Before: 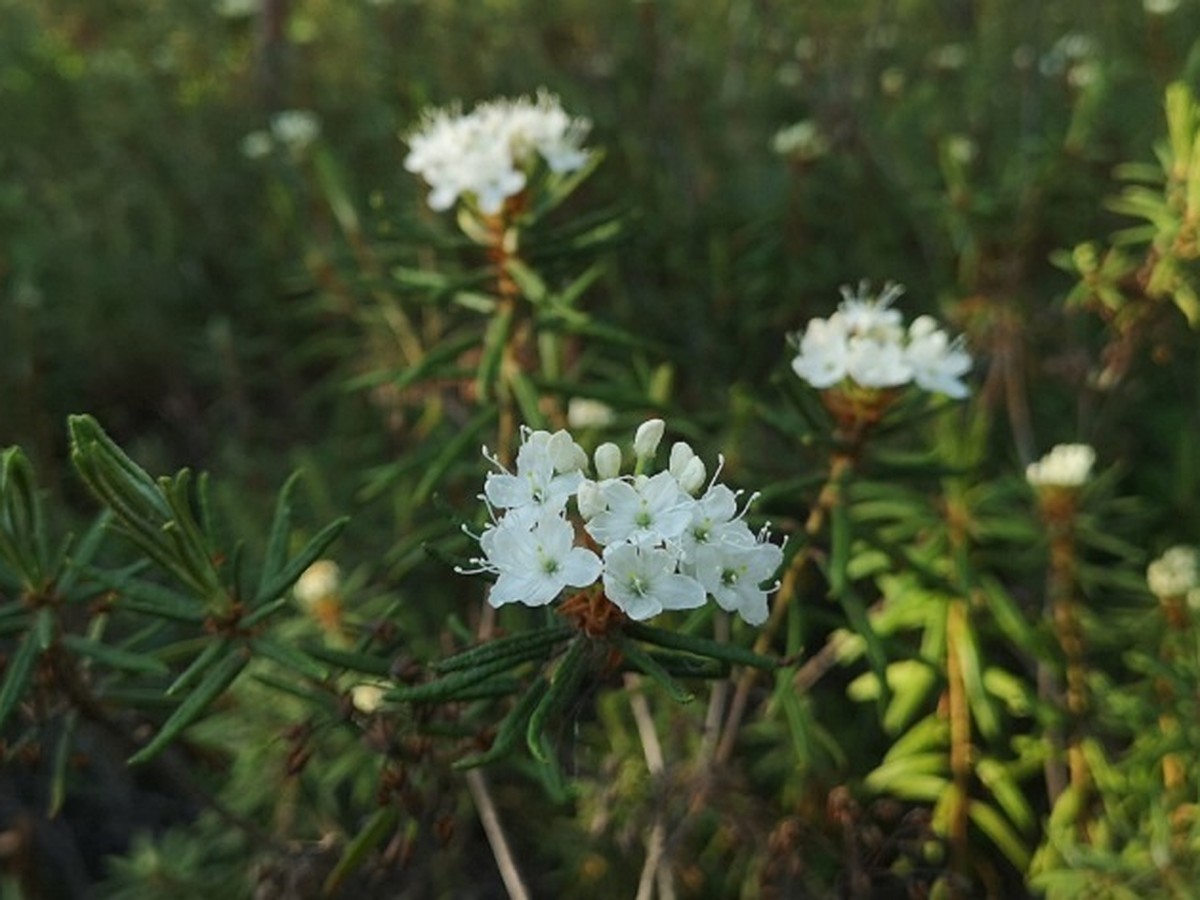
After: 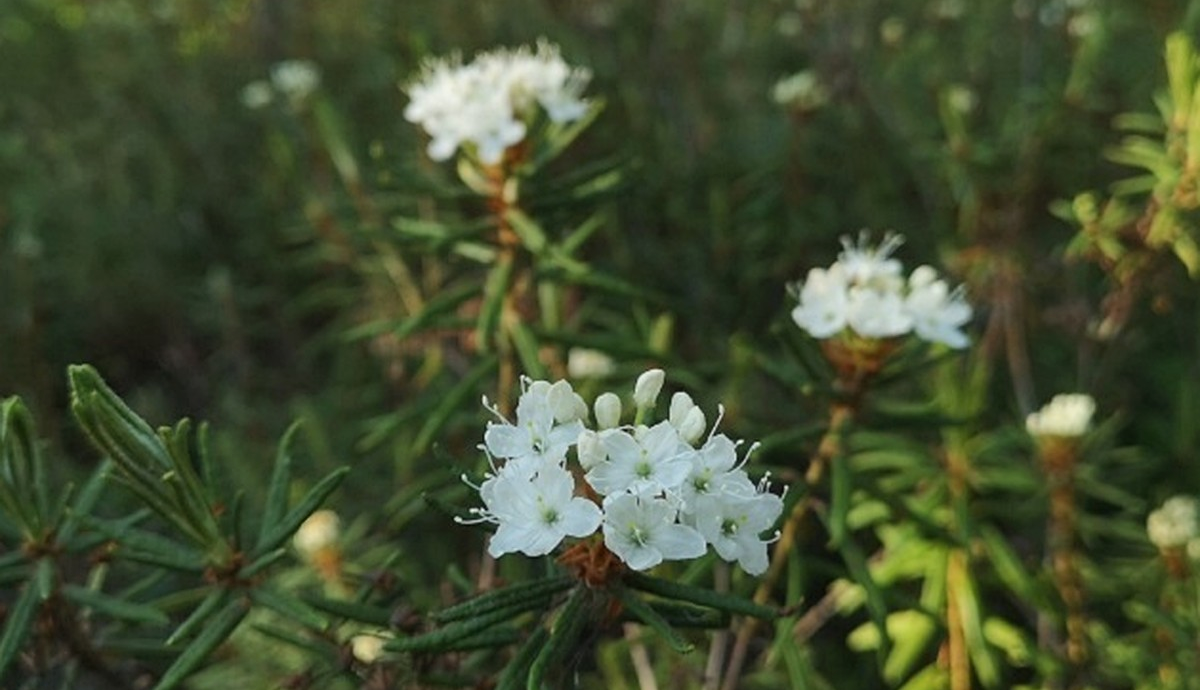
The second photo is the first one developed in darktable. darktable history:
crop: top 5.667%, bottom 17.637%
shadows and highlights: radius 125.46, shadows 30.51, highlights -30.51, low approximation 0.01, soften with gaussian
